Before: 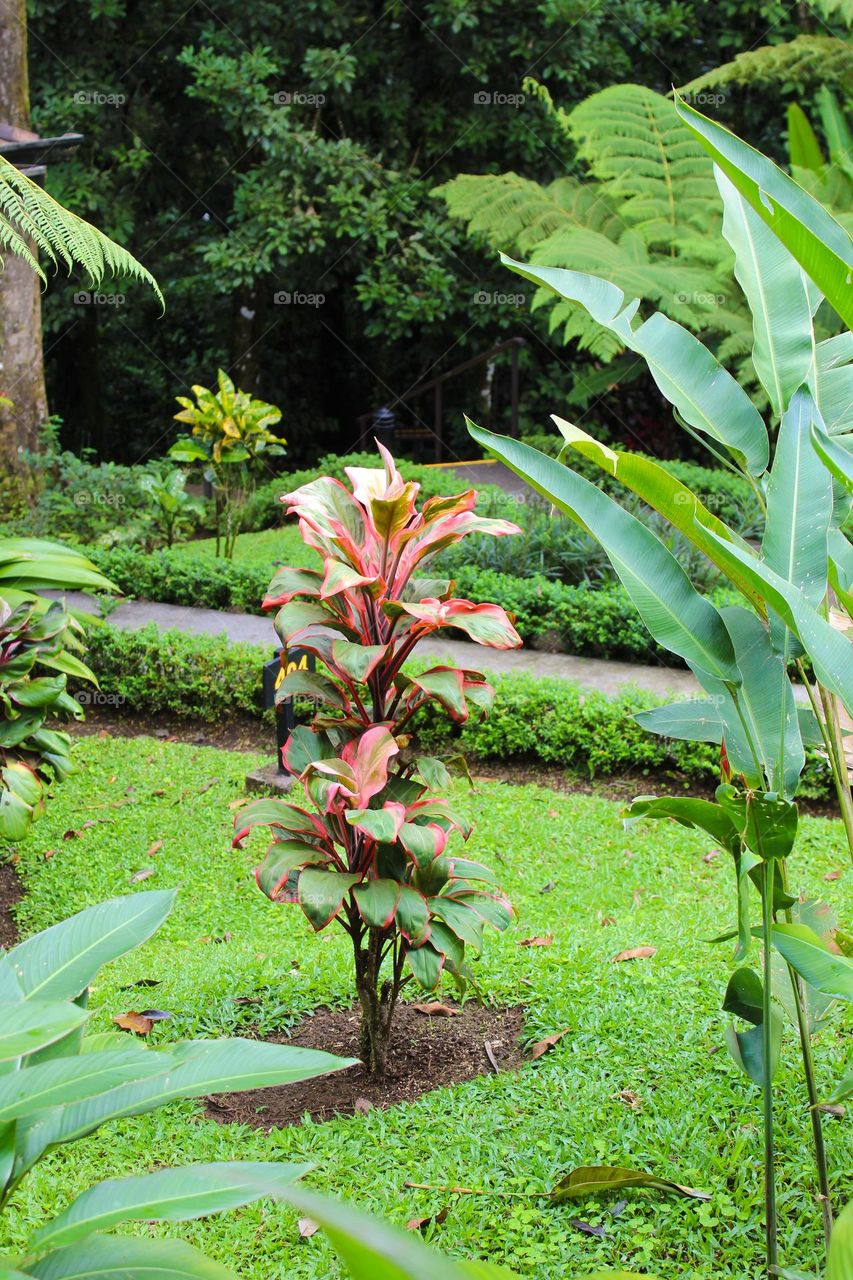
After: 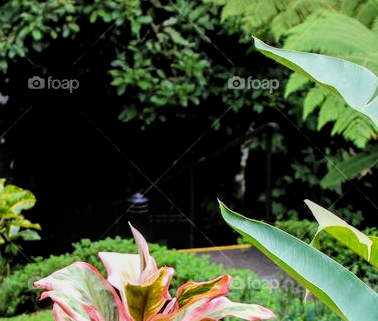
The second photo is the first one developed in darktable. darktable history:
crop: left 28.9%, top 16.872%, right 26.717%, bottom 58.048%
filmic rgb: black relative exposure -11.77 EV, white relative exposure 5.45 EV, hardness 4.49, latitude 49.69%, contrast 1.145
local contrast: detail 139%
